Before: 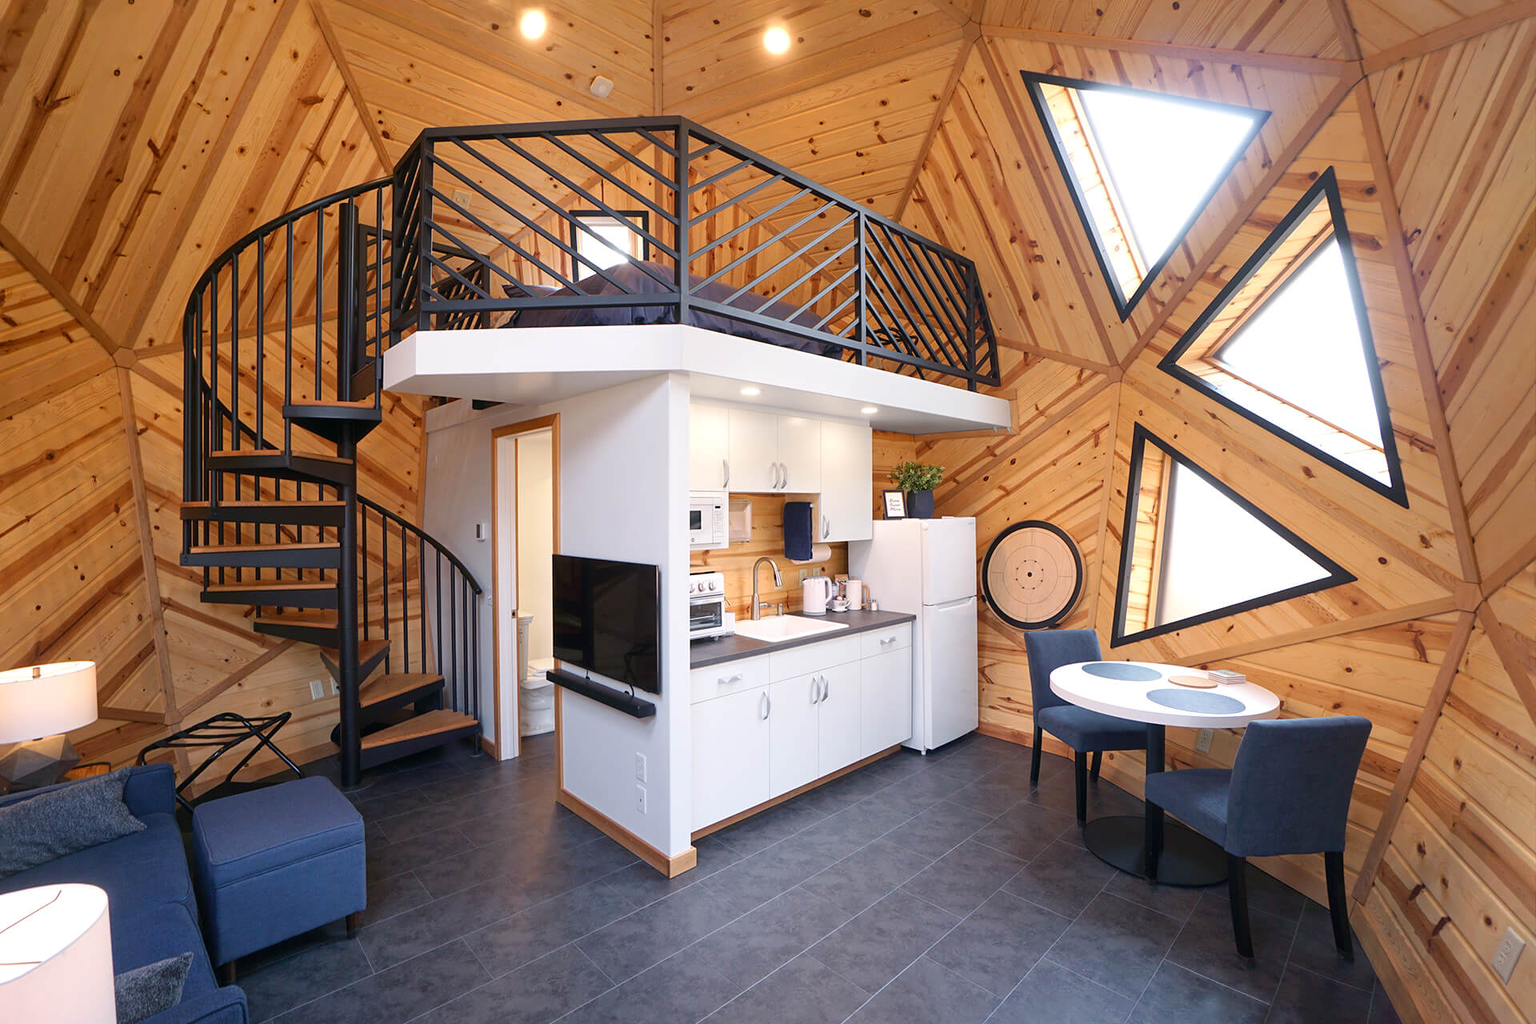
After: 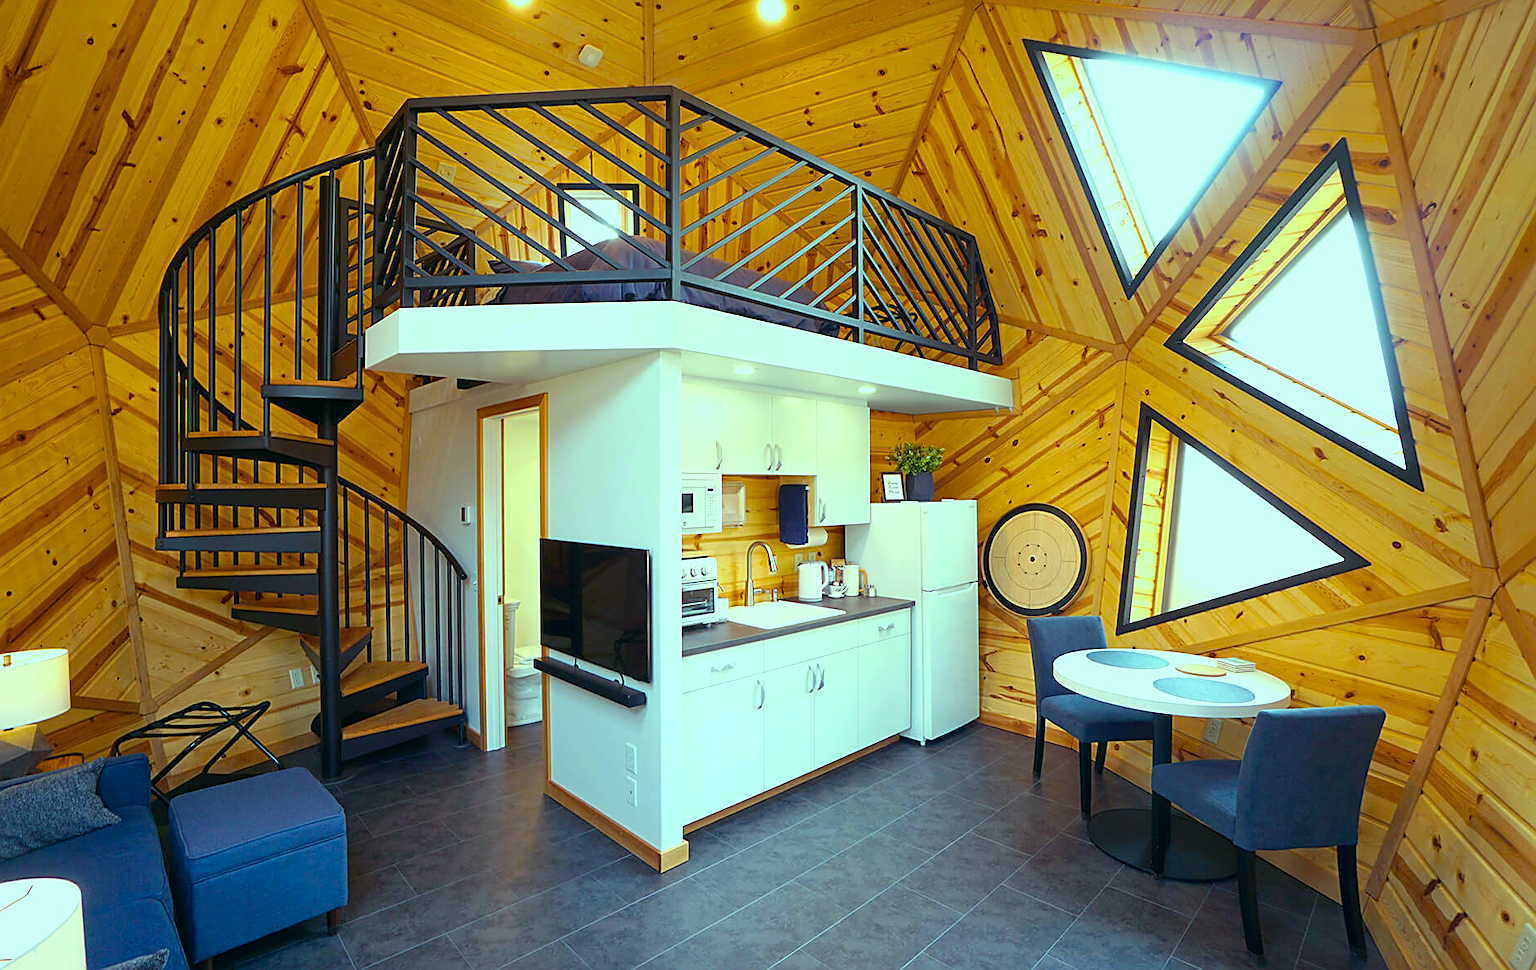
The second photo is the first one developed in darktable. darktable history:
sharpen: on, module defaults
color balance: mode lift, gamma, gain (sRGB), lift [0.997, 0.979, 1.021, 1.011], gamma [1, 1.084, 0.916, 0.998], gain [1, 0.87, 1.13, 1.101], contrast 4.55%, contrast fulcrum 38.24%, output saturation 104.09%
color balance rgb: linear chroma grading › global chroma 15%, perceptual saturation grading › global saturation 30%
white balance: red 1.029, blue 0.92
crop: left 1.964%, top 3.251%, right 1.122%, bottom 4.933%
